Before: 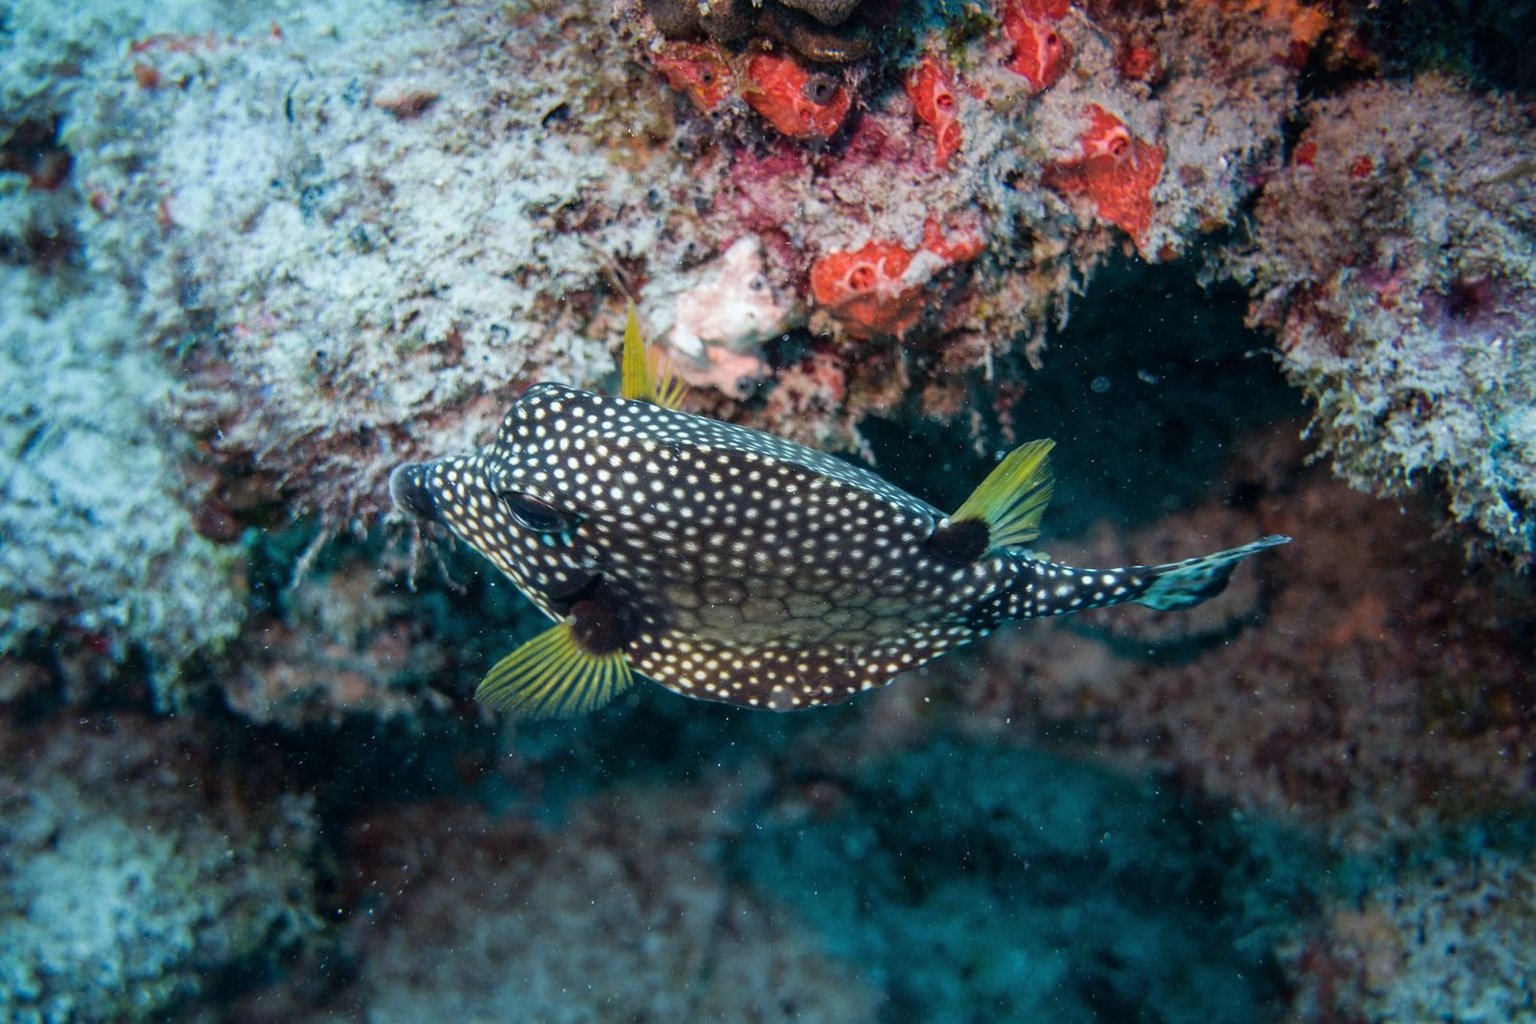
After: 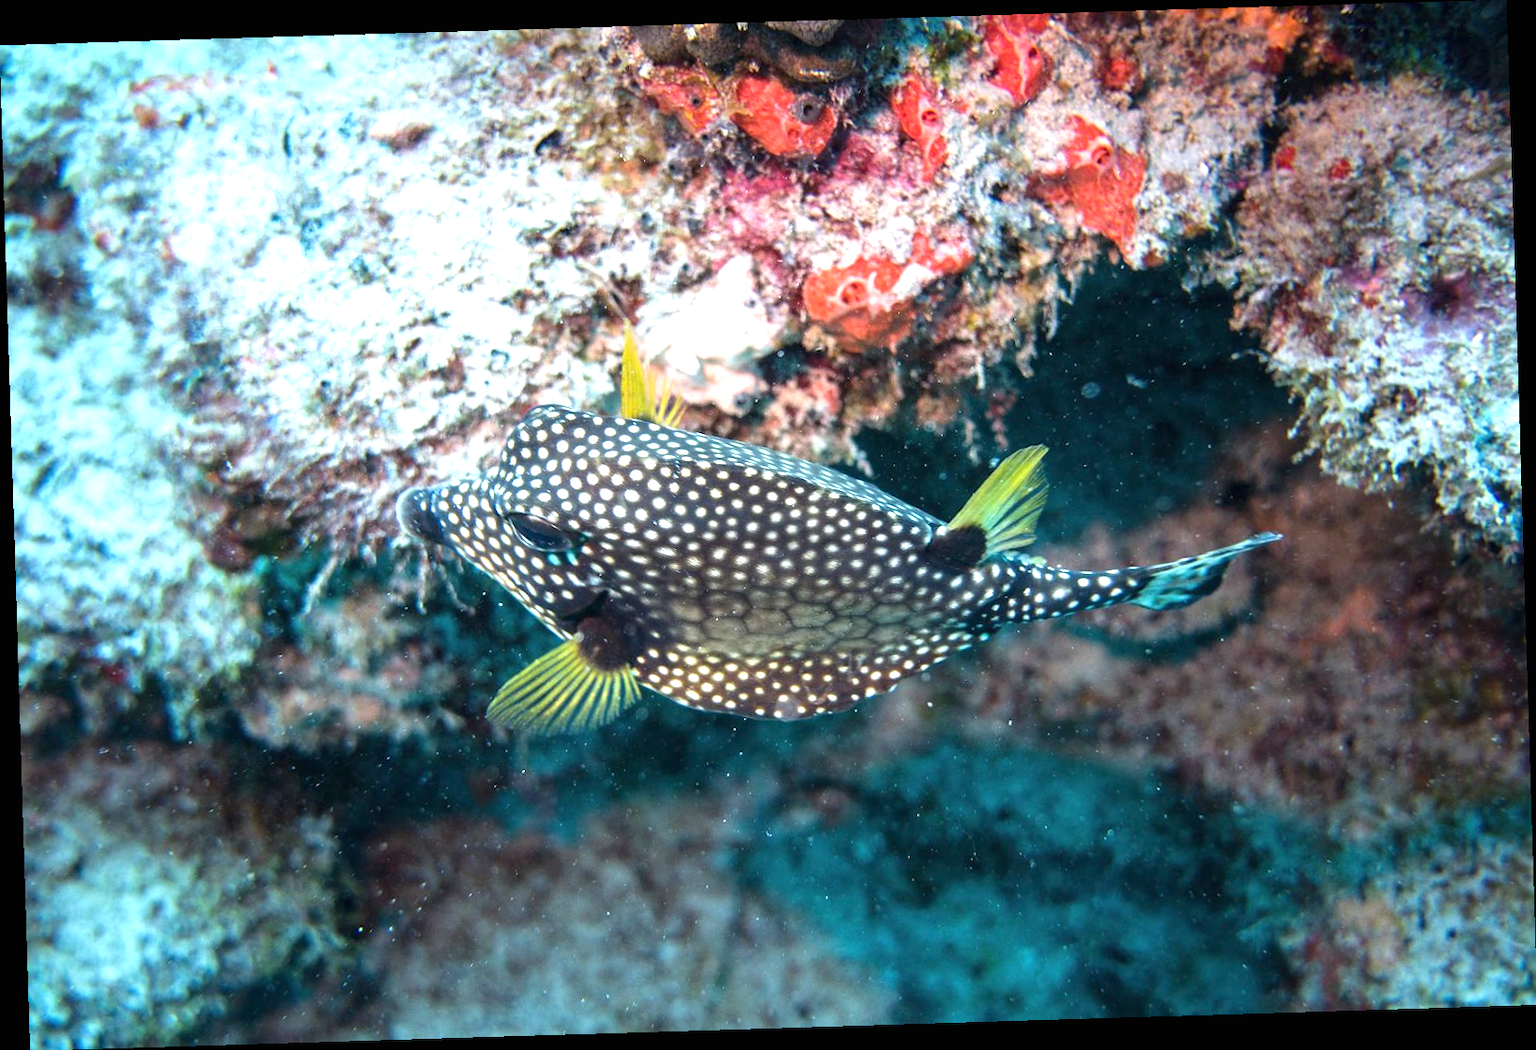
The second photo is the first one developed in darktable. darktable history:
rotate and perspective: rotation -1.75°, automatic cropping off
exposure: black level correction 0, exposure 1.173 EV, compensate exposure bias true, compensate highlight preservation false
